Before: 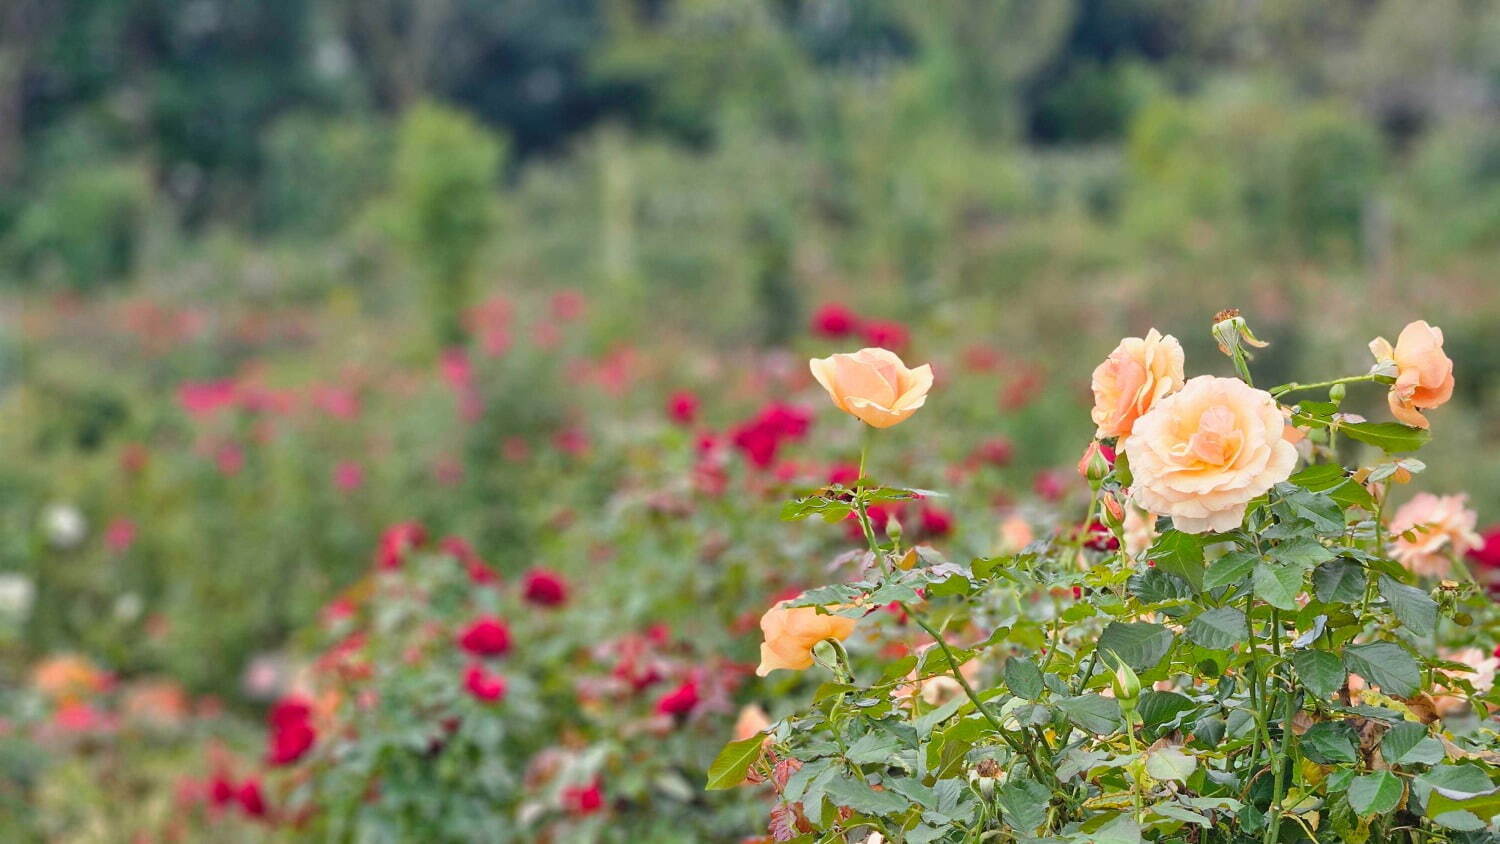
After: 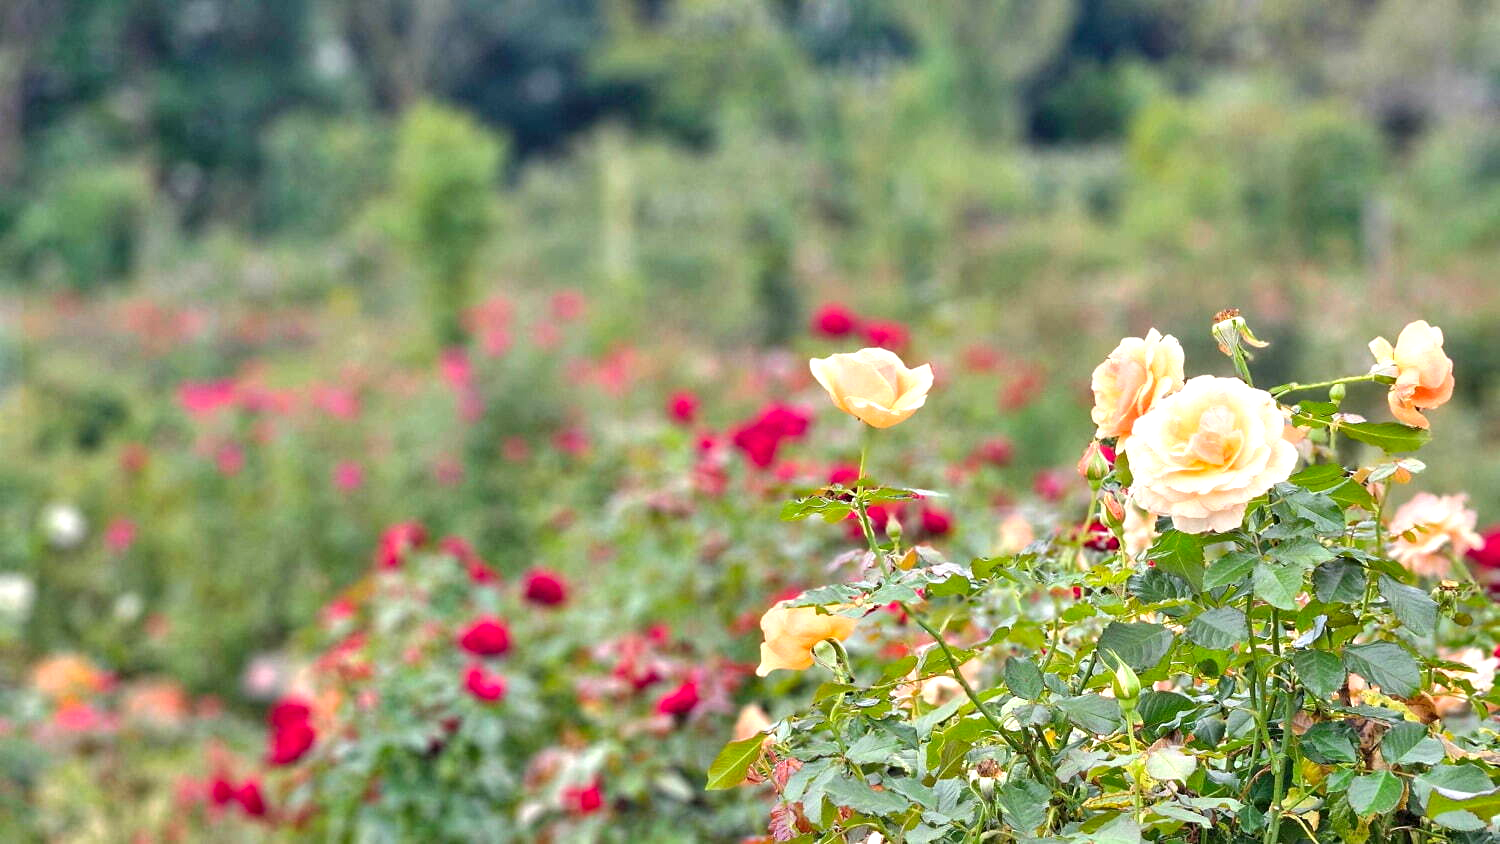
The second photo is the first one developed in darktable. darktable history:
contrast equalizer: octaves 7, y [[0.6 ×6], [0.55 ×6], [0 ×6], [0 ×6], [0 ×6]], mix 0.353
exposure: black level correction 0.001, exposure 0.5 EV, compensate highlight preservation false
